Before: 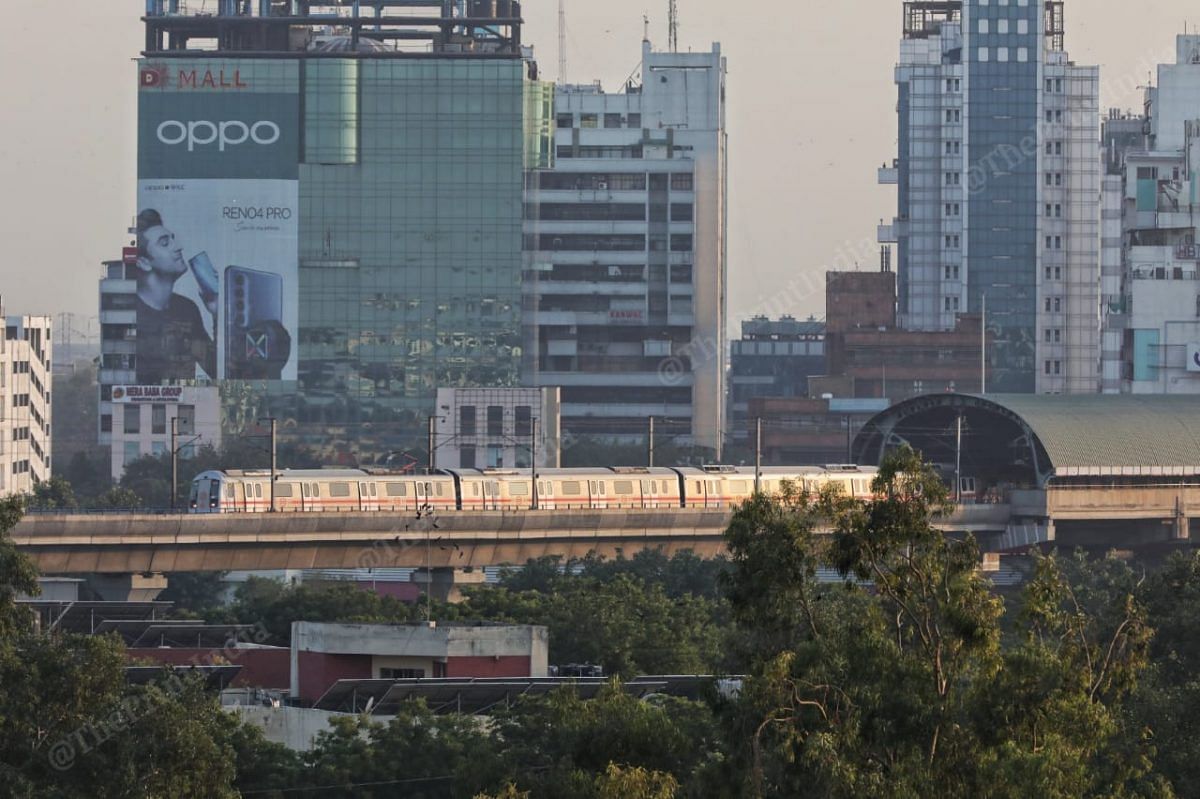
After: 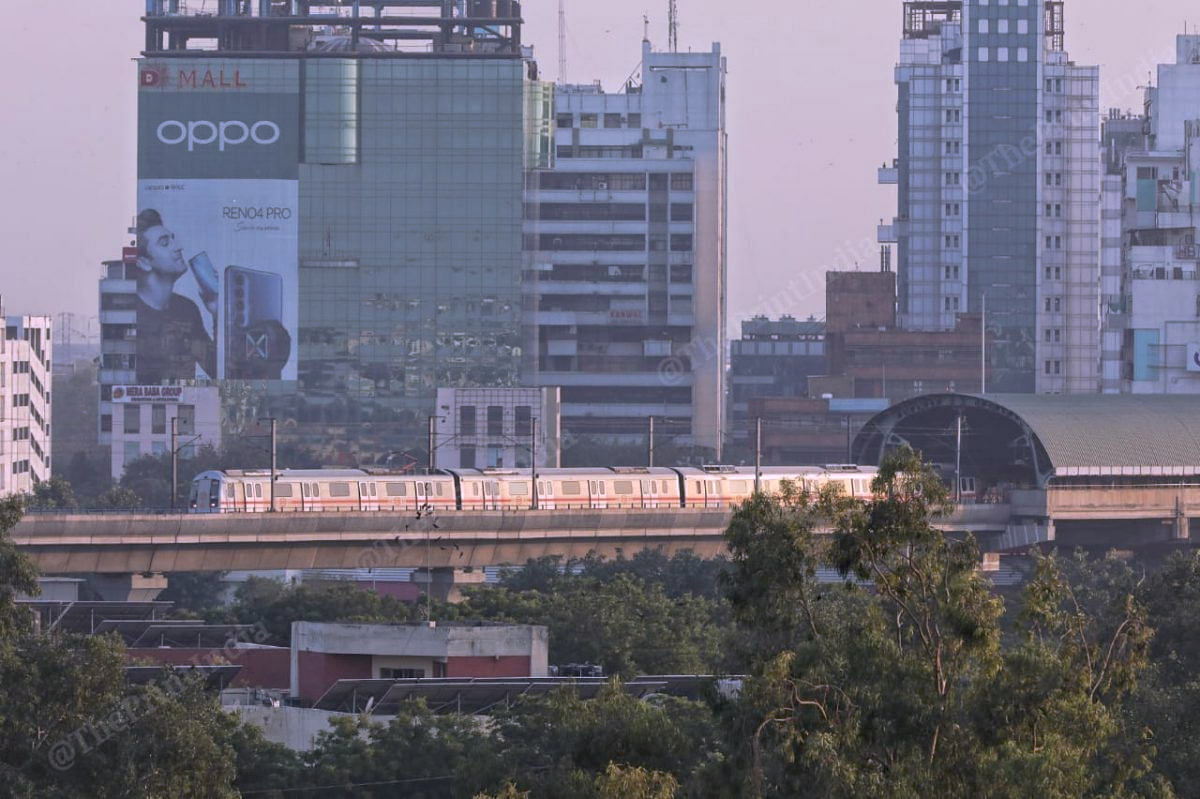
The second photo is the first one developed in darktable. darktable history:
white balance: red 1.042, blue 1.17
tone curve: curves: ch0 [(0, 0) (0.003, 0.005) (0.011, 0.016) (0.025, 0.036) (0.044, 0.071) (0.069, 0.112) (0.1, 0.149) (0.136, 0.187) (0.177, 0.228) (0.224, 0.272) (0.277, 0.32) (0.335, 0.374) (0.399, 0.429) (0.468, 0.479) (0.543, 0.538) (0.623, 0.609) (0.709, 0.697) (0.801, 0.789) (0.898, 0.876) (1, 1)], preserve colors none
